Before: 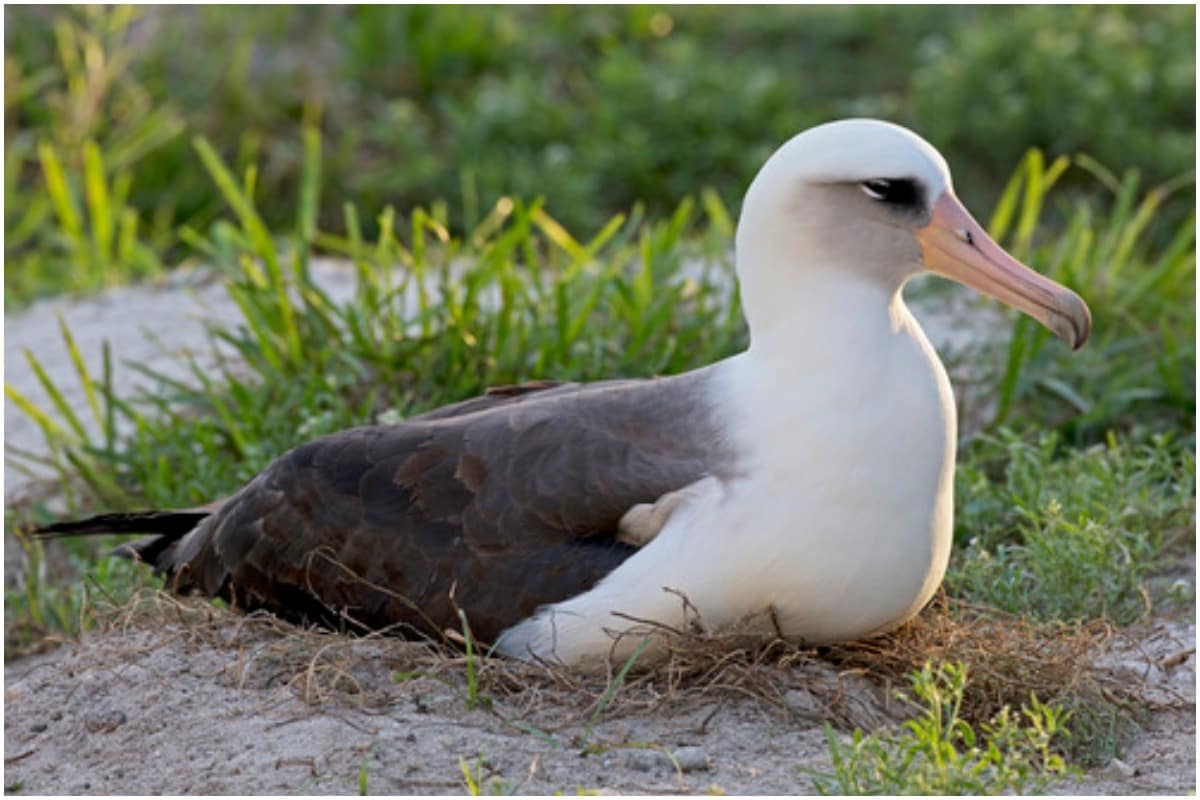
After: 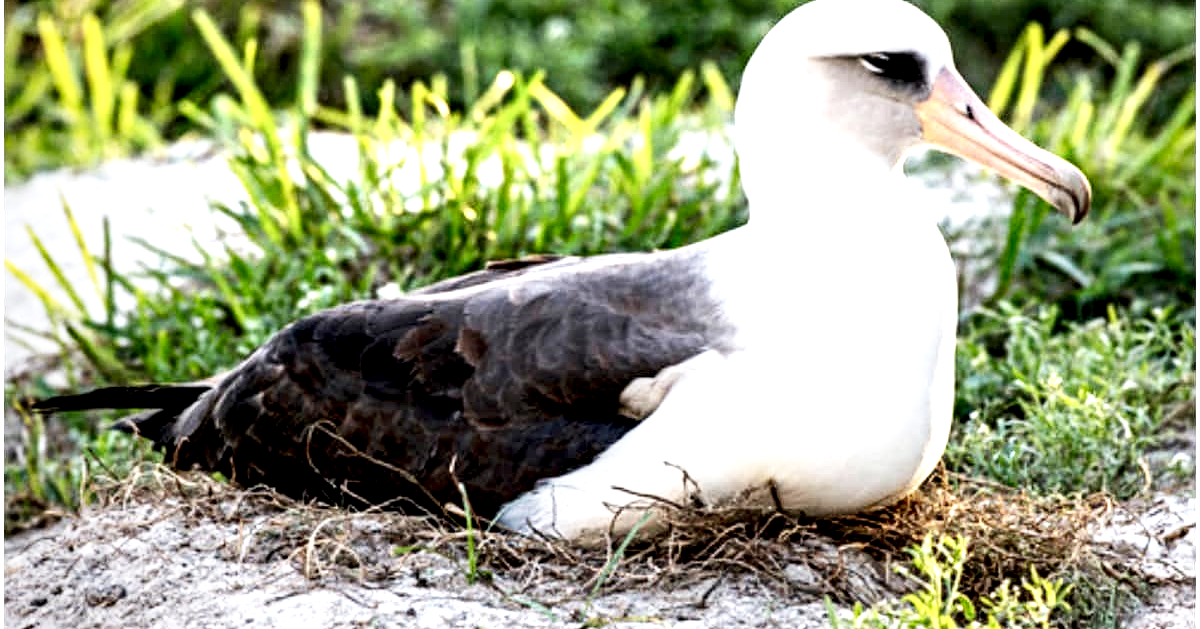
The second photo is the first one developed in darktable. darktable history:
local contrast: shadows 185%, detail 225%
crop and rotate: top 15.774%, bottom 5.506%
exposure: exposure 1 EV, compensate highlight preservation false
base curve: curves: ch0 [(0, 0) (0.088, 0.125) (0.176, 0.251) (0.354, 0.501) (0.613, 0.749) (1, 0.877)], preserve colors none
